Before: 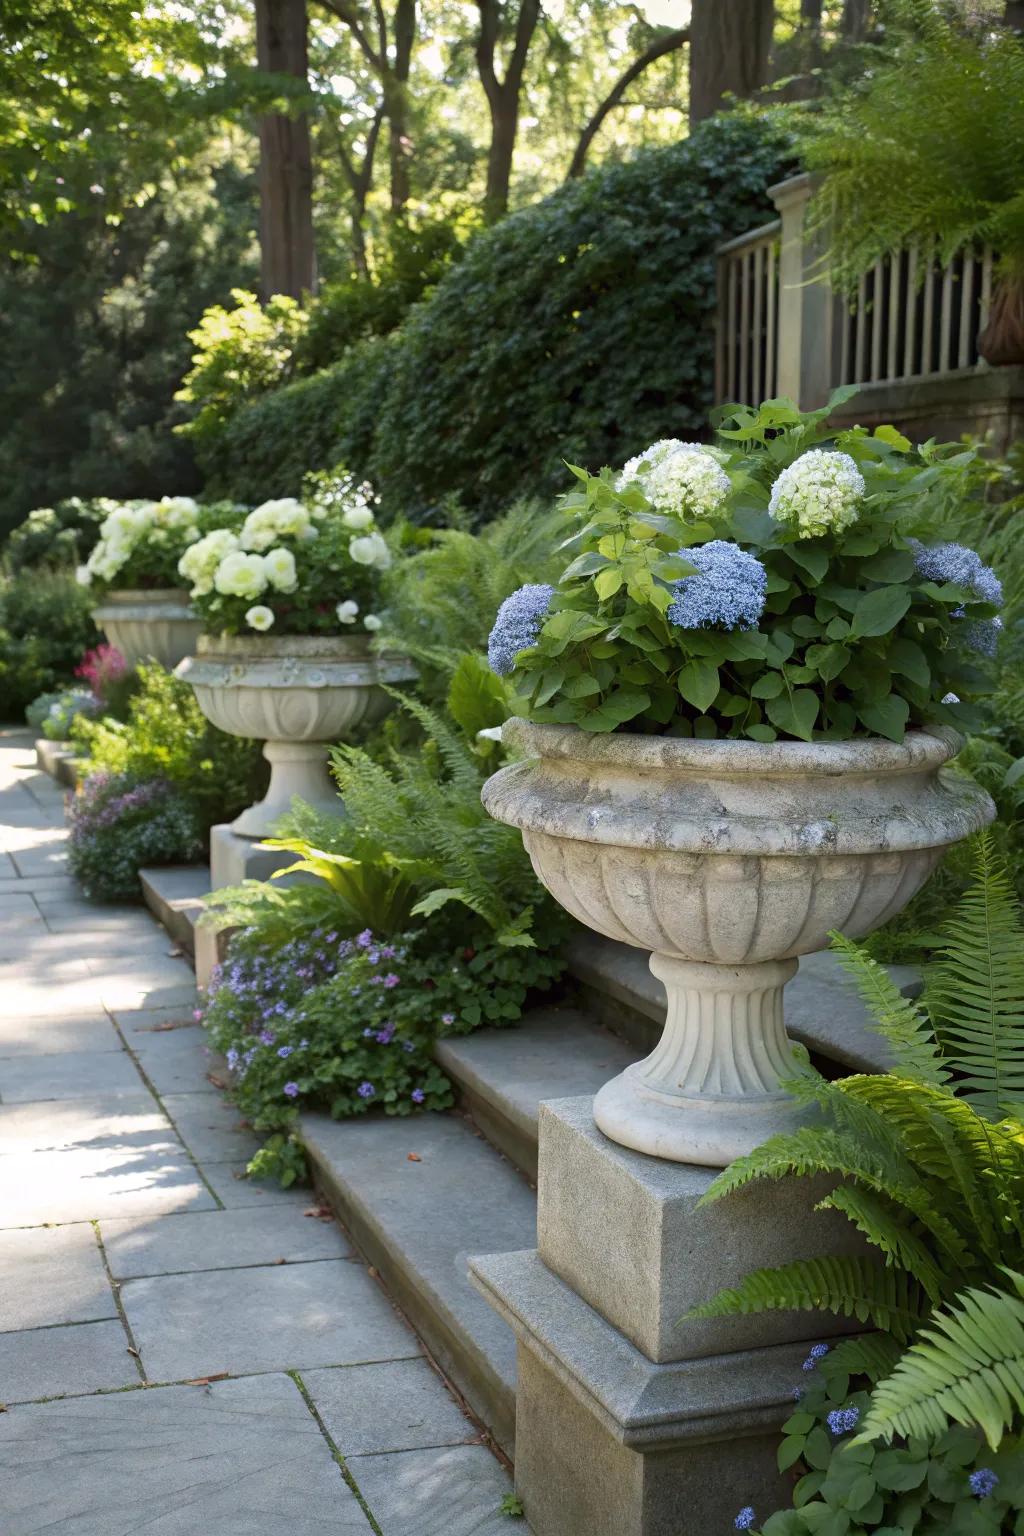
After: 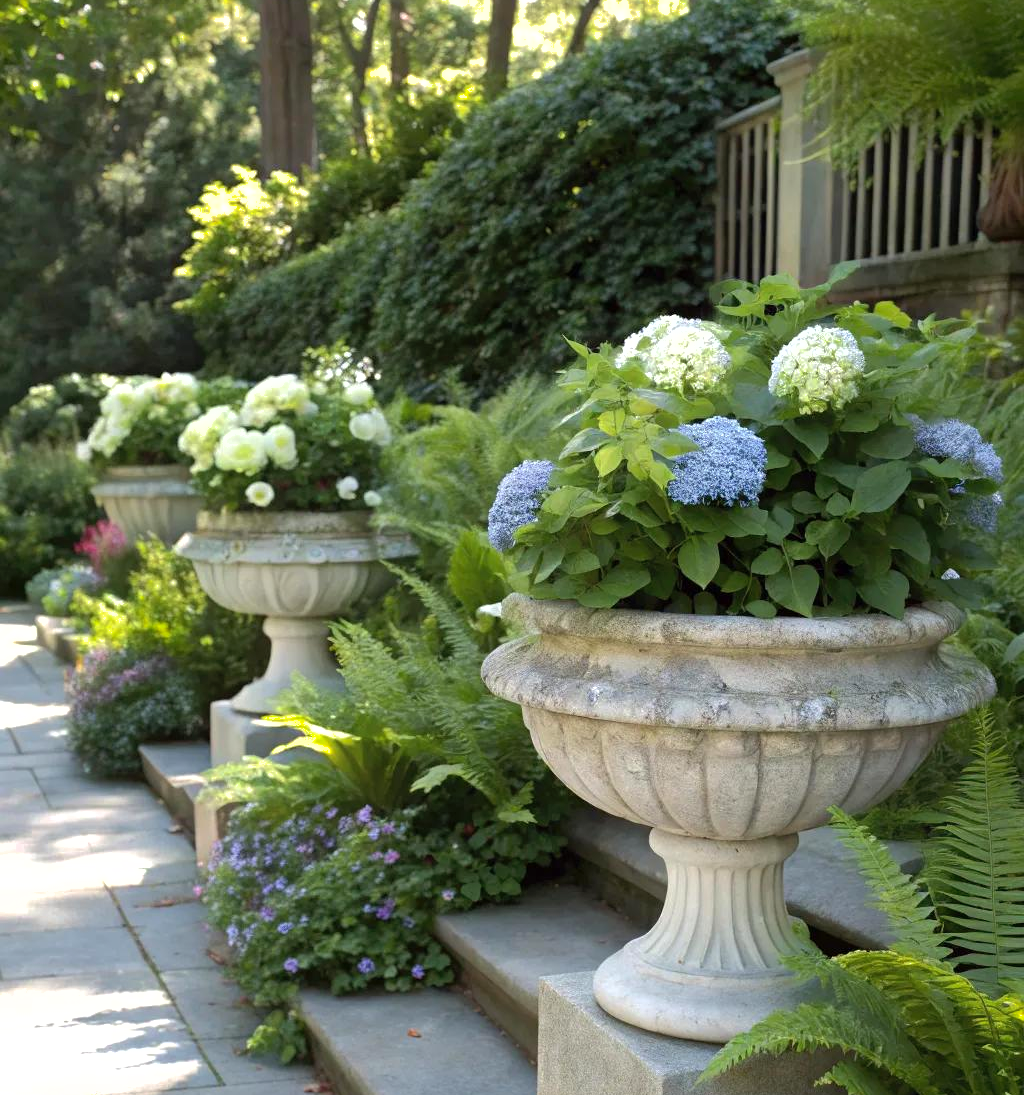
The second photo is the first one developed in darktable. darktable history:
crop and rotate: top 8.118%, bottom 20.536%
shadows and highlights: on, module defaults
tone equalizer: -8 EV -0.452 EV, -7 EV -0.411 EV, -6 EV -0.344 EV, -5 EV -0.191 EV, -3 EV 0.219 EV, -2 EV 0.326 EV, -1 EV 0.413 EV, +0 EV 0.421 EV
